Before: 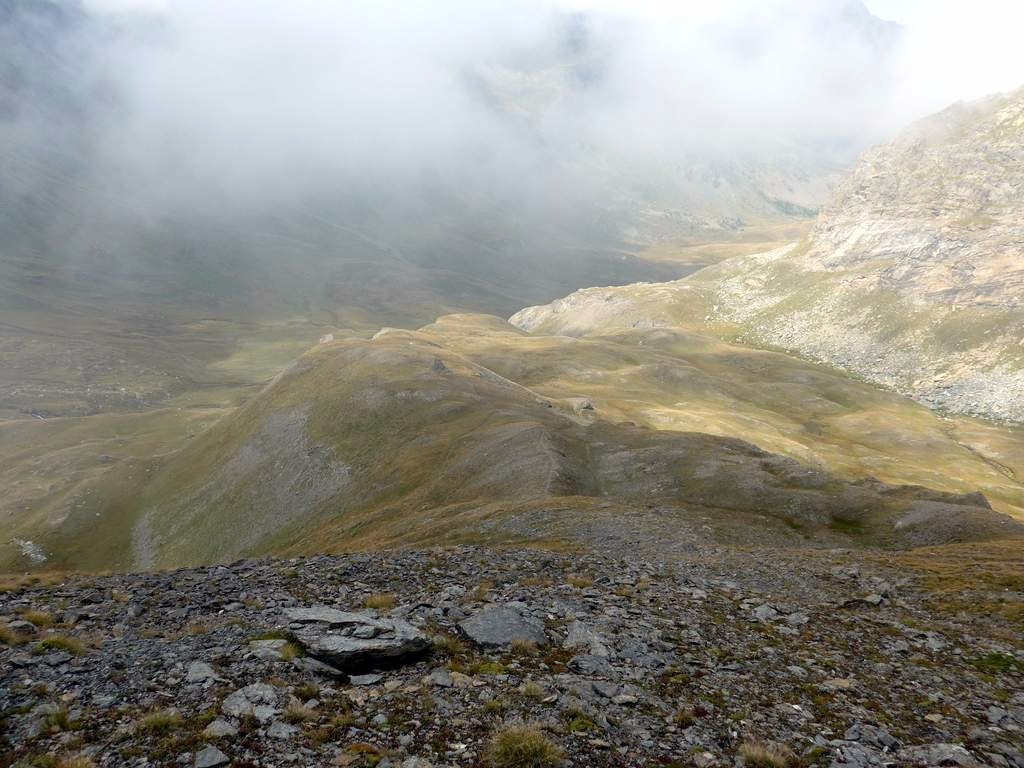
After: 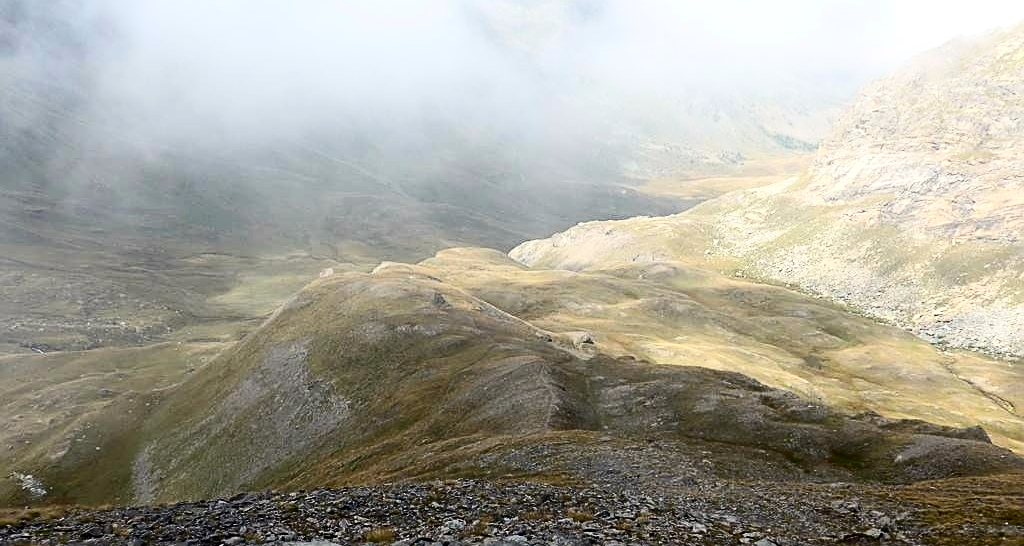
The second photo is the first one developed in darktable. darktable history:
contrast brightness saturation: contrast 0.296
crop and rotate: top 8.64%, bottom 20.197%
sharpen: on, module defaults
exposure: exposure 0.082 EV, compensate highlight preservation false
